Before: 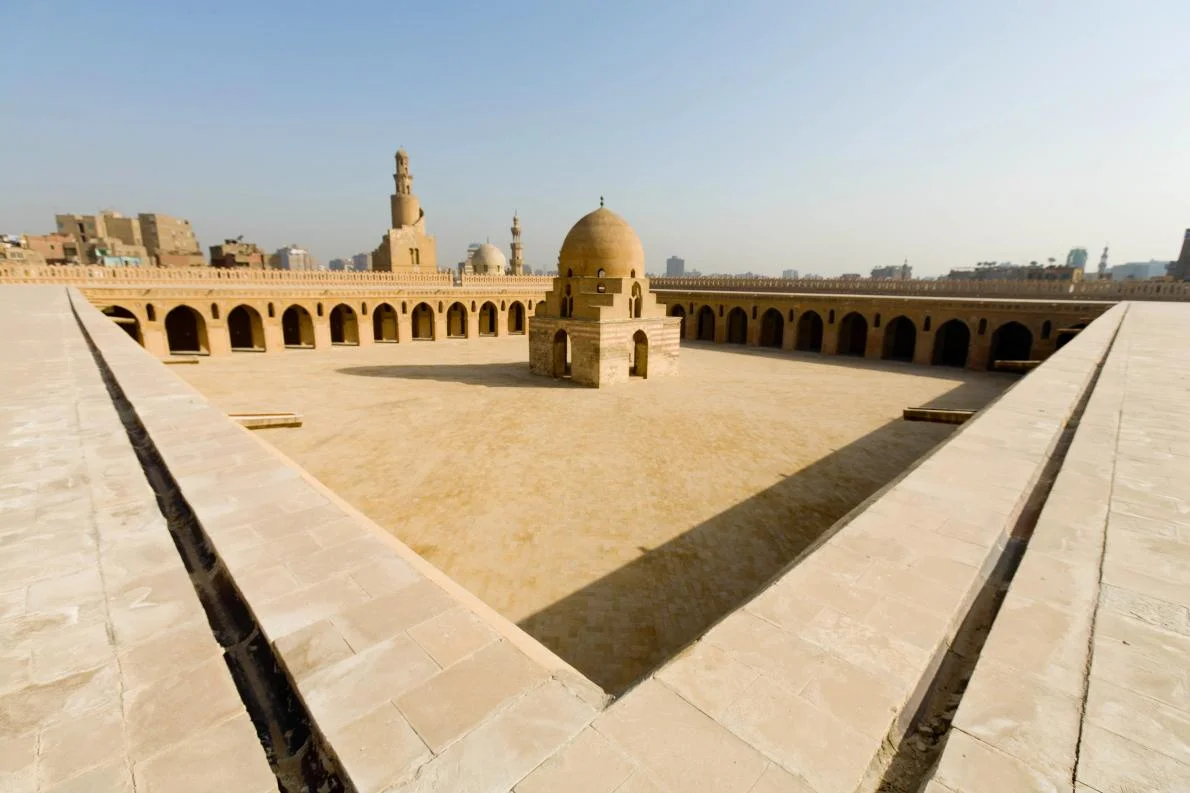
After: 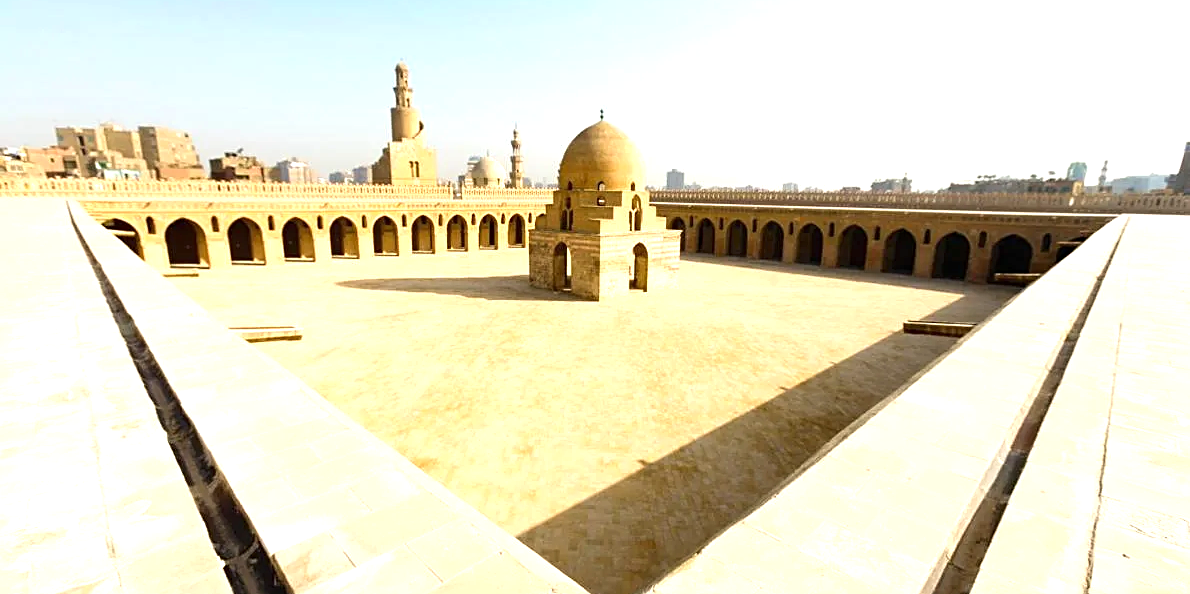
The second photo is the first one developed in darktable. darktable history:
exposure: black level correction 0, exposure 1 EV, compensate exposure bias true, compensate highlight preservation false
crop: top 11.038%, bottom 13.962%
sharpen: on, module defaults
